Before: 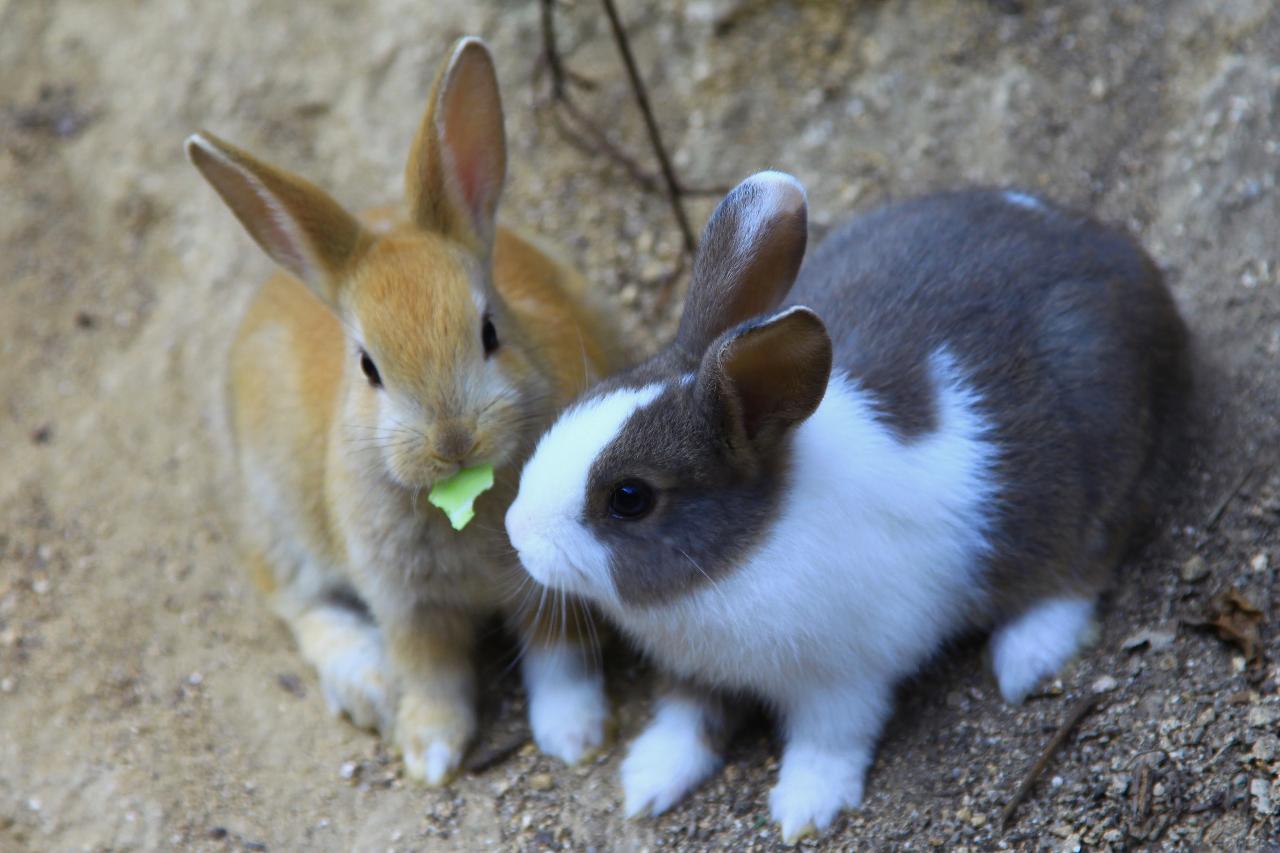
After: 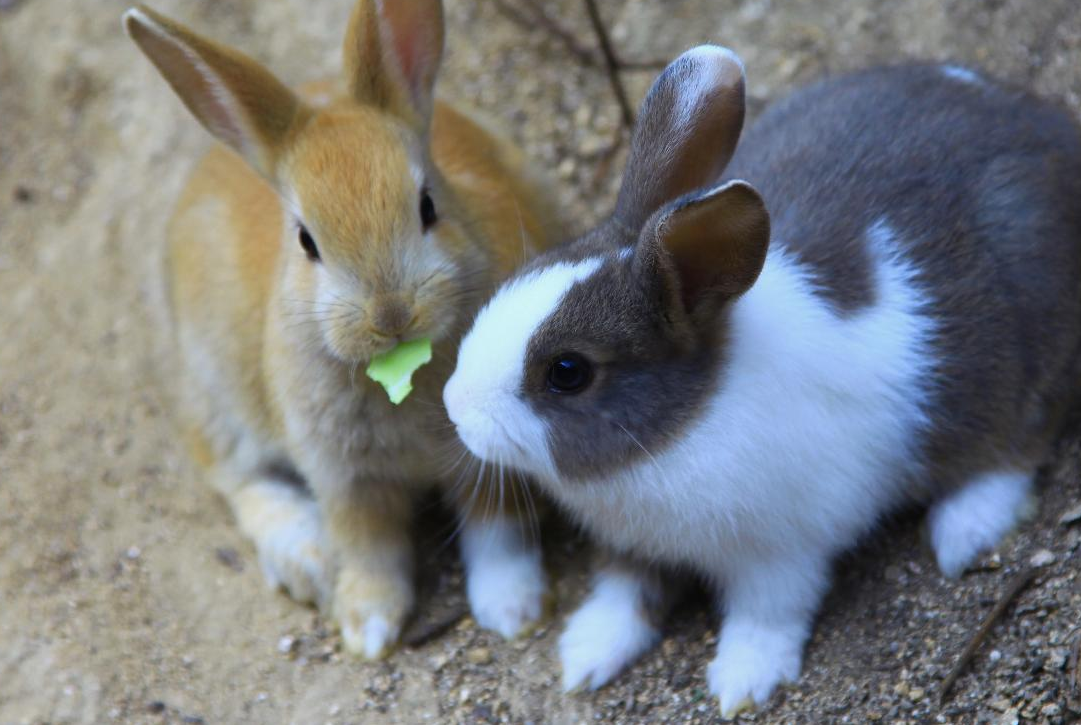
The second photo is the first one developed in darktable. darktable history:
crop and rotate: left 4.872%, top 14.97%, right 10.644%
